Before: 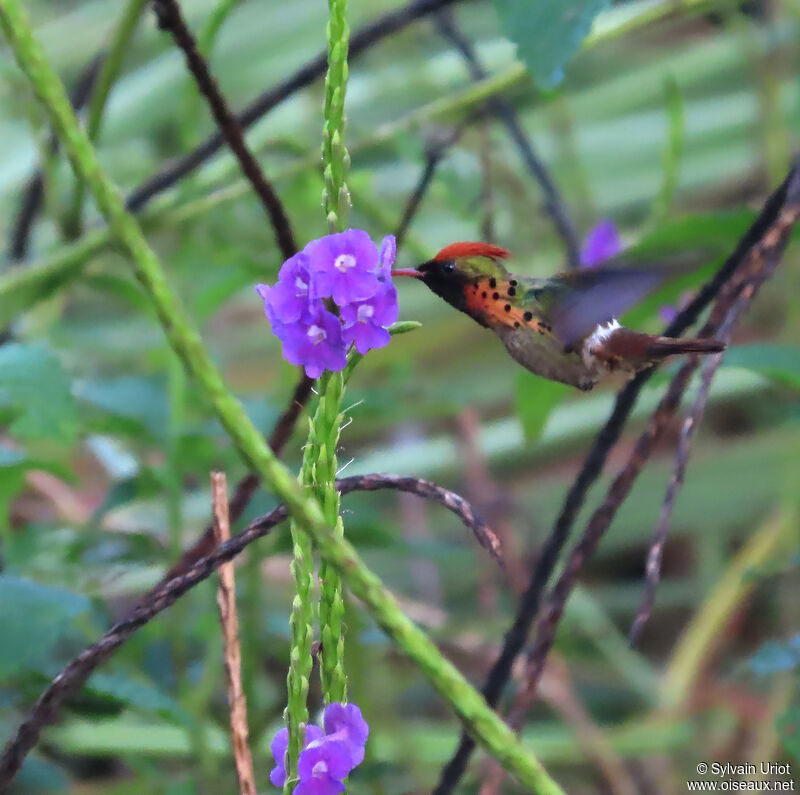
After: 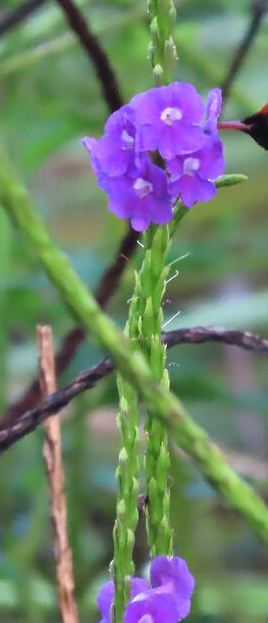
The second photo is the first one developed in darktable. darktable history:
white balance: red 1, blue 1
crop and rotate: left 21.77%, top 18.528%, right 44.676%, bottom 2.997%
